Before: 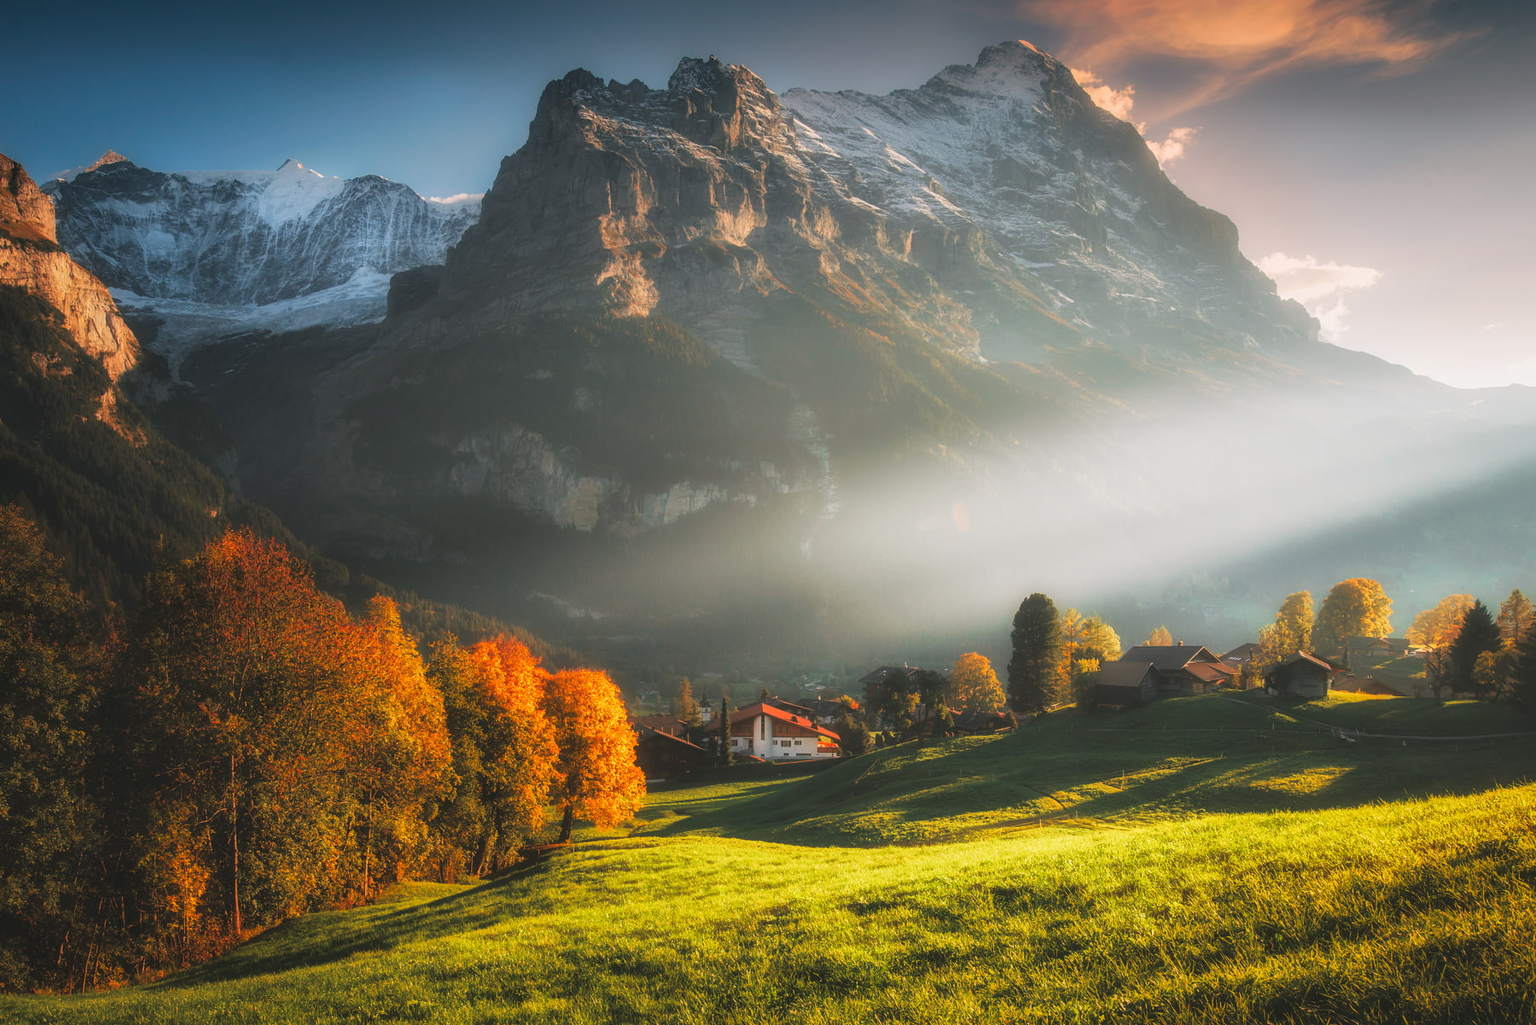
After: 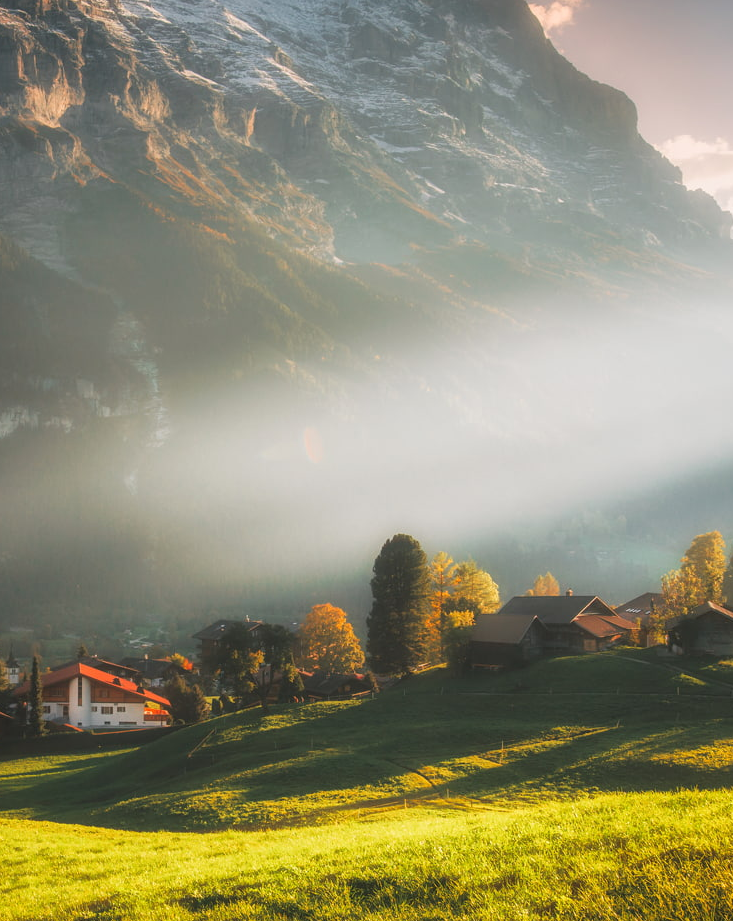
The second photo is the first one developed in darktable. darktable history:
crop: left 45.249%, top 13.436%, right 14%, bottom 9.877%
